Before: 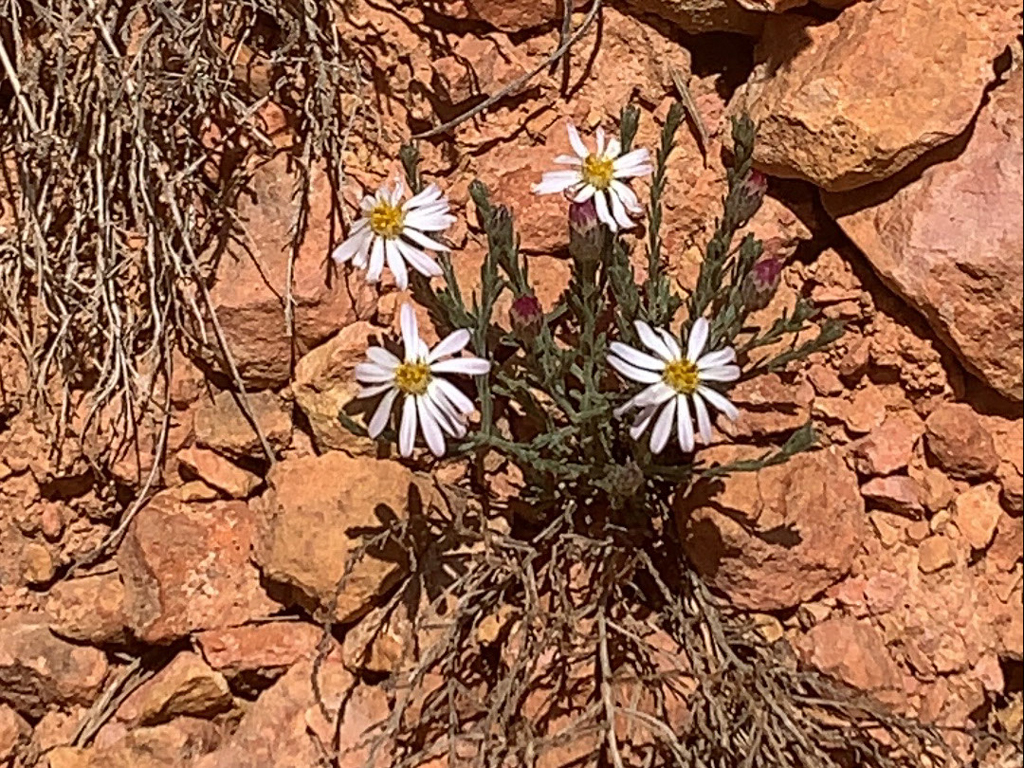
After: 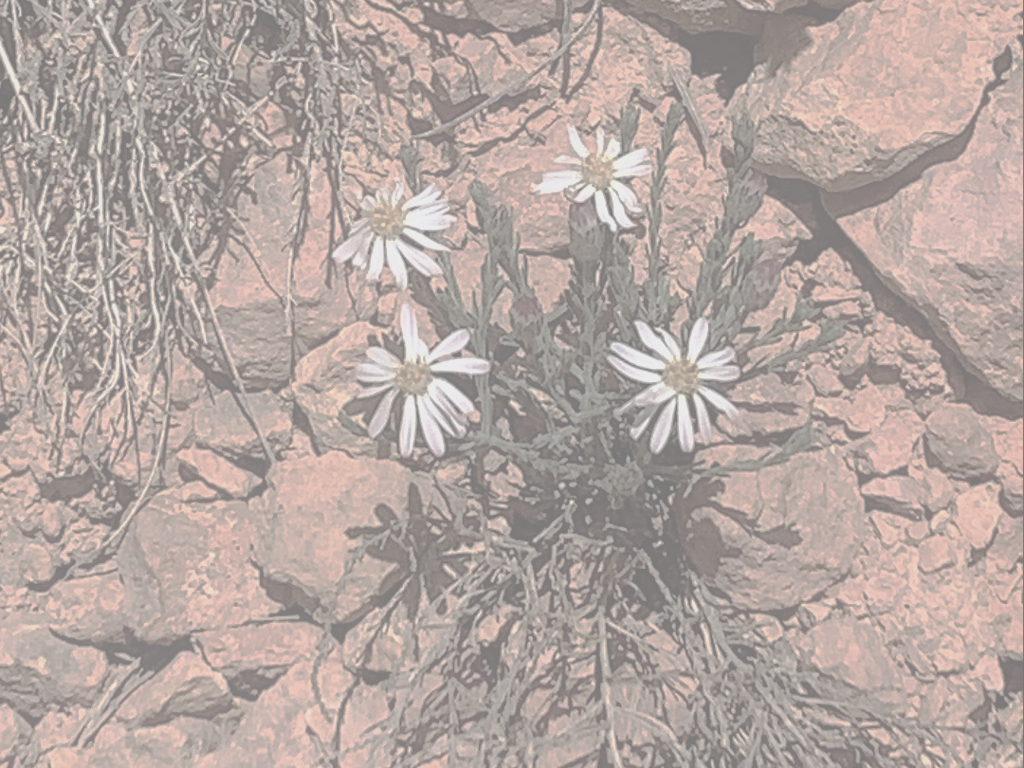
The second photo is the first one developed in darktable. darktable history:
shadows and highlights: shadows -70.64, highlights 33.86, soften with gaussian
contrast brightness saturation: contrast -0.33, brightness 0.756, saturation -0.763
base curve: curves: ch0 [(0, 0) (0.564, 0.291) (0.802, 0.731) (1, 1)], preserve colors none
